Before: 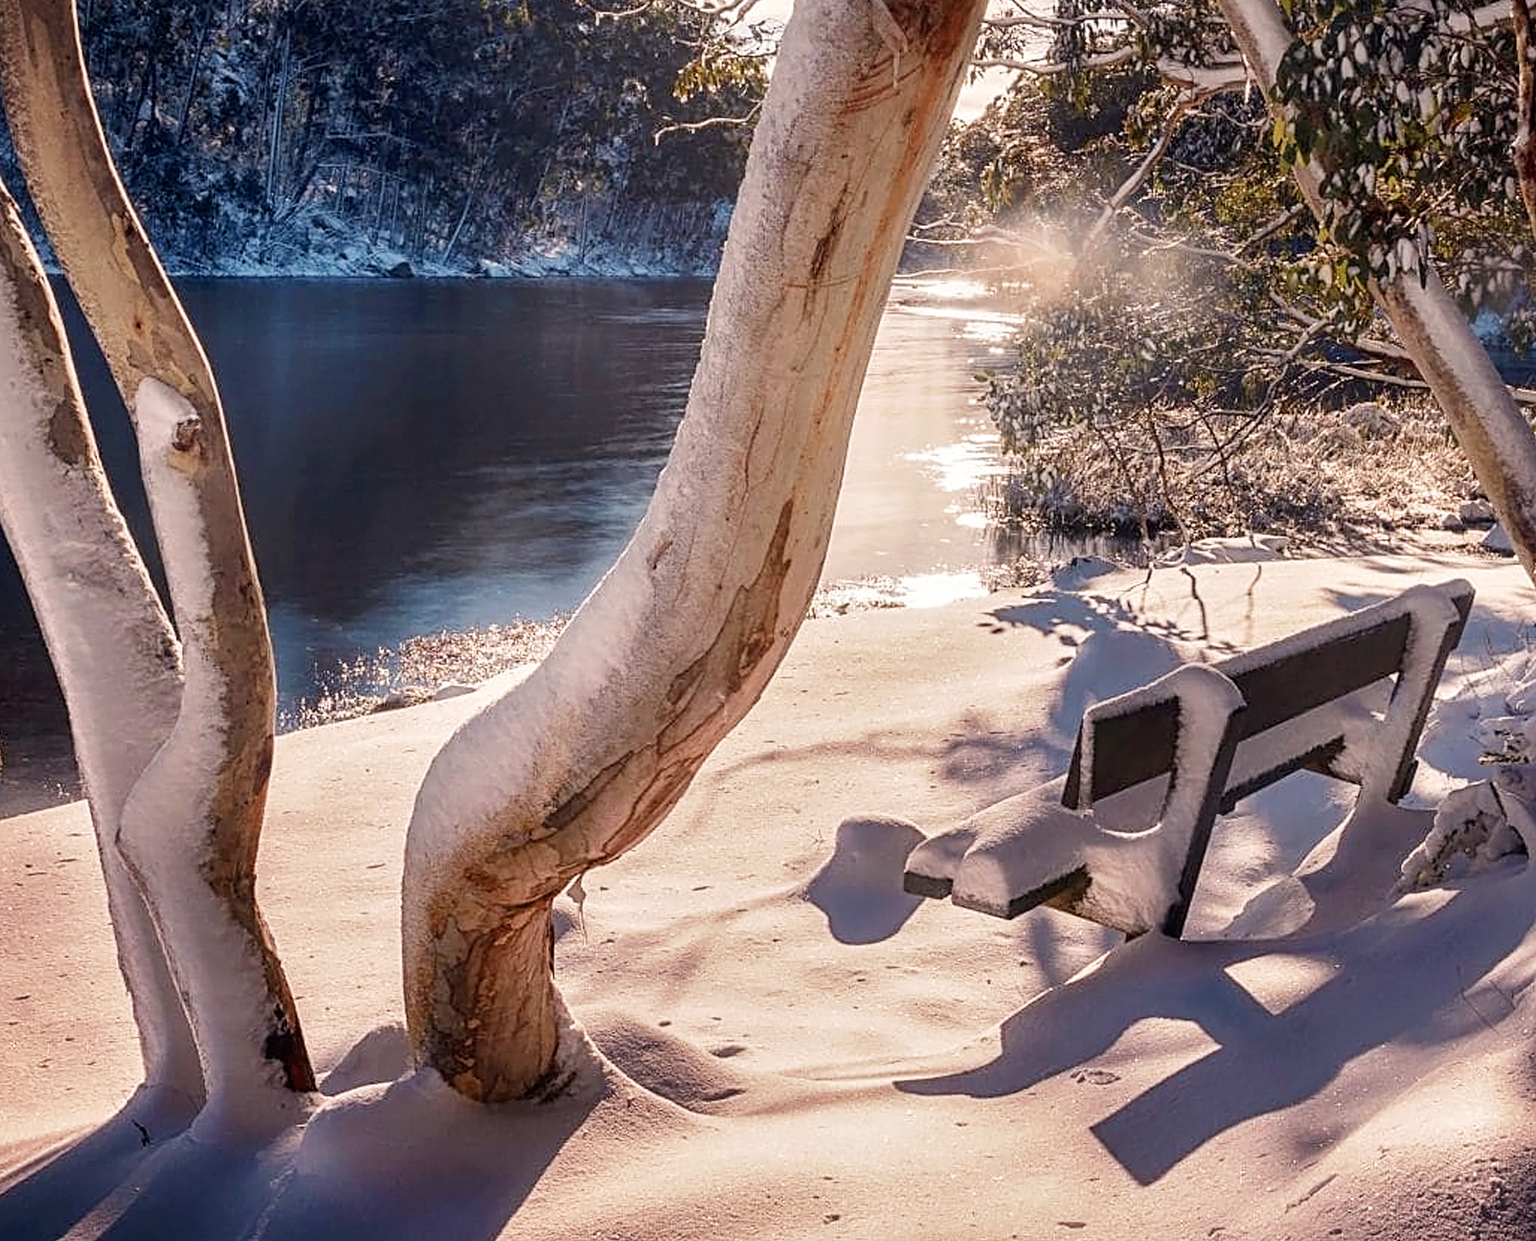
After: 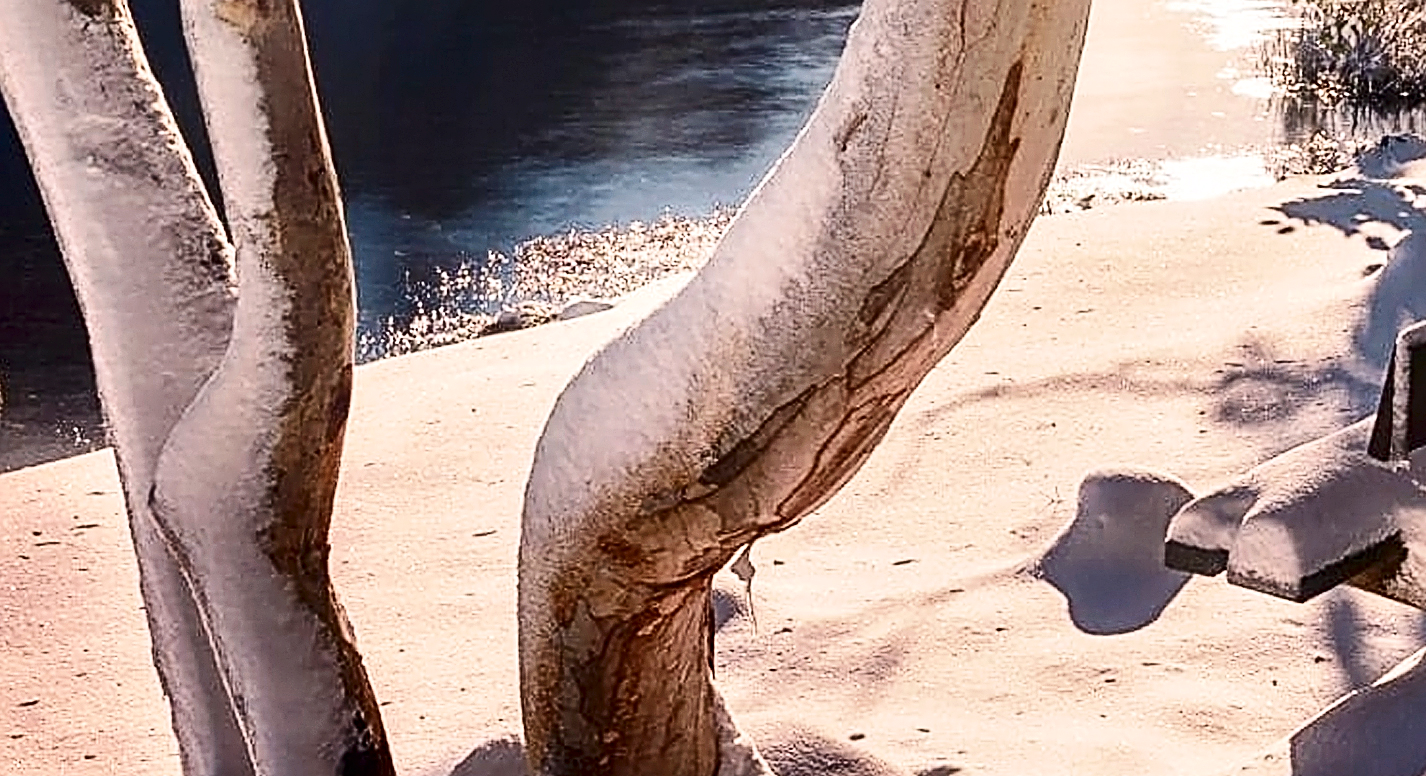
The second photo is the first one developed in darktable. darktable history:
contrast brightness saturation: contrast 0.28
sharpen: on, module defaults
crop: top 36.498%, right 27.964%, bottom 14.995%
